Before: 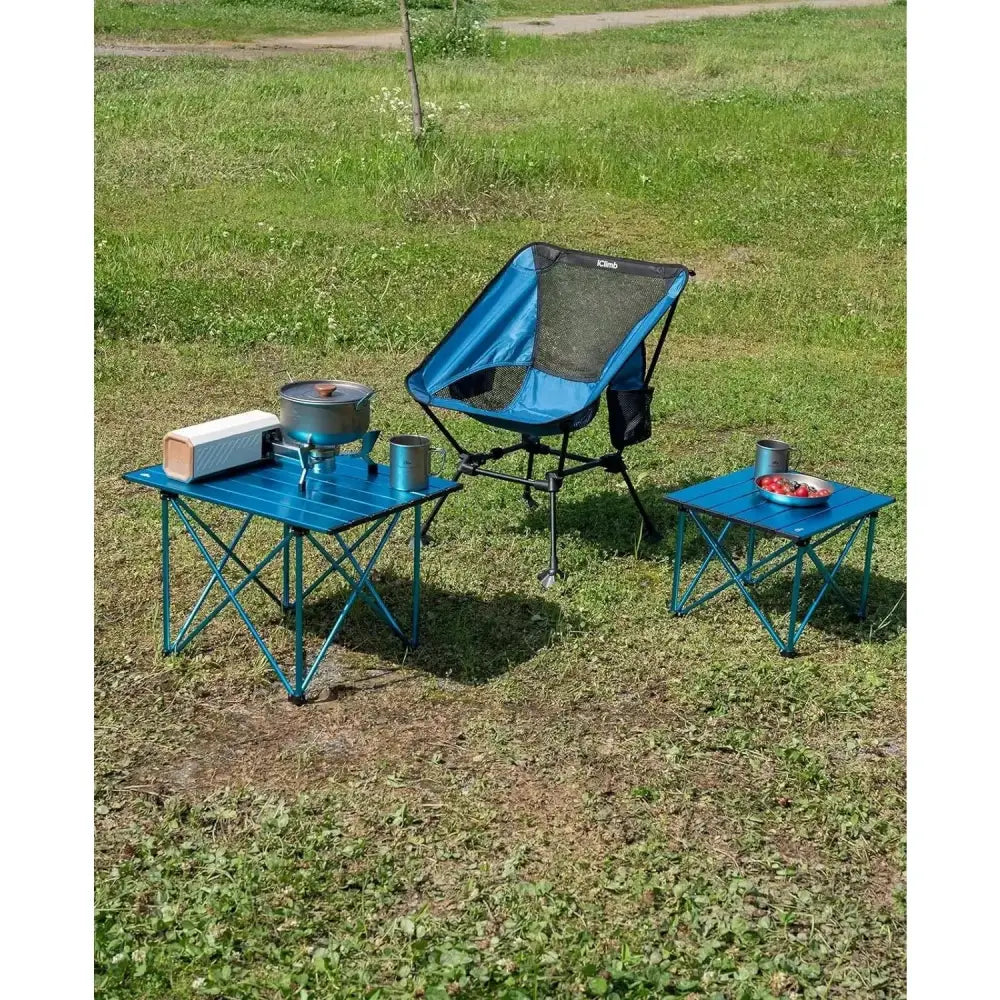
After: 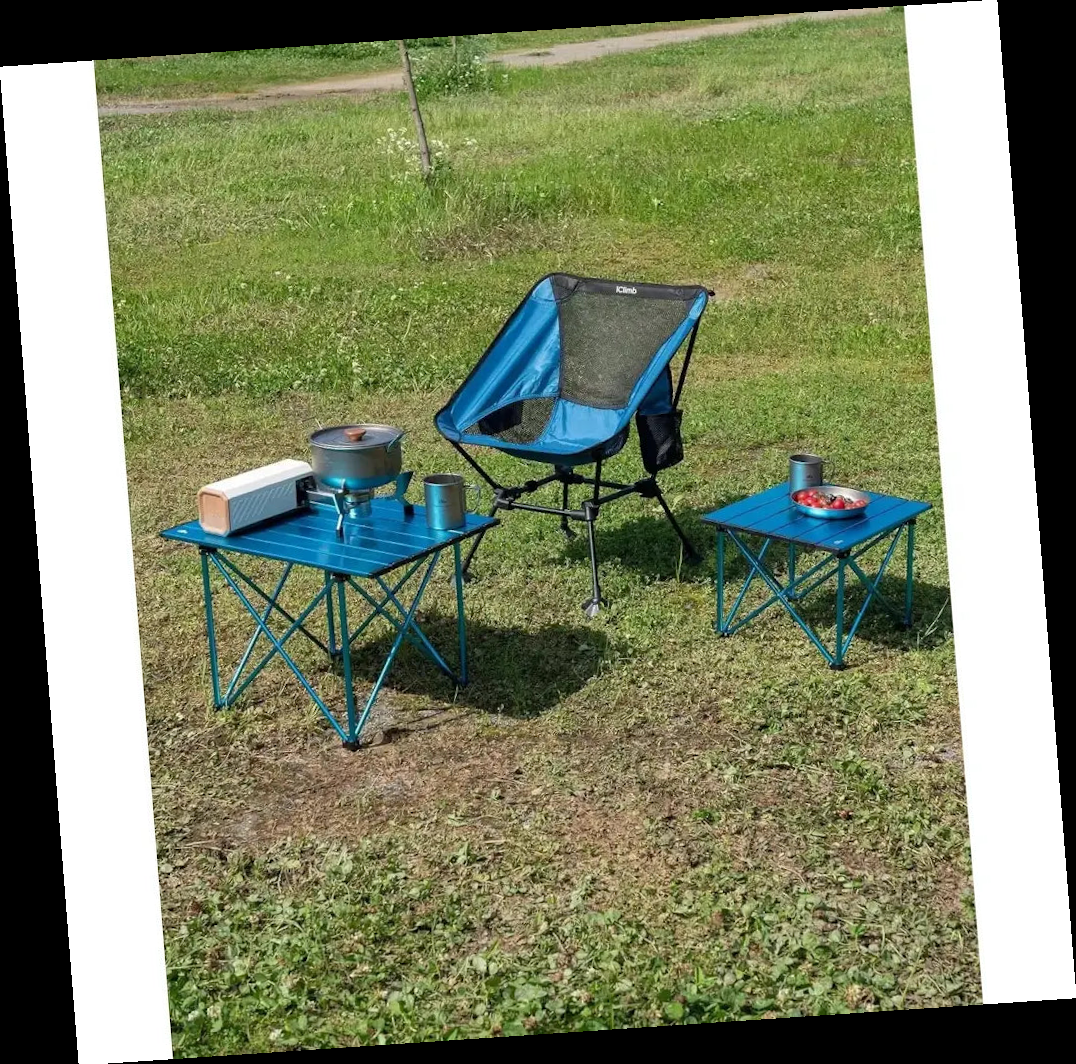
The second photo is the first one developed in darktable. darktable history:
rotate and perspective: rotation -4.2°, shear 0.006, automatic cropping off
tone equalizer: on, module defaults
